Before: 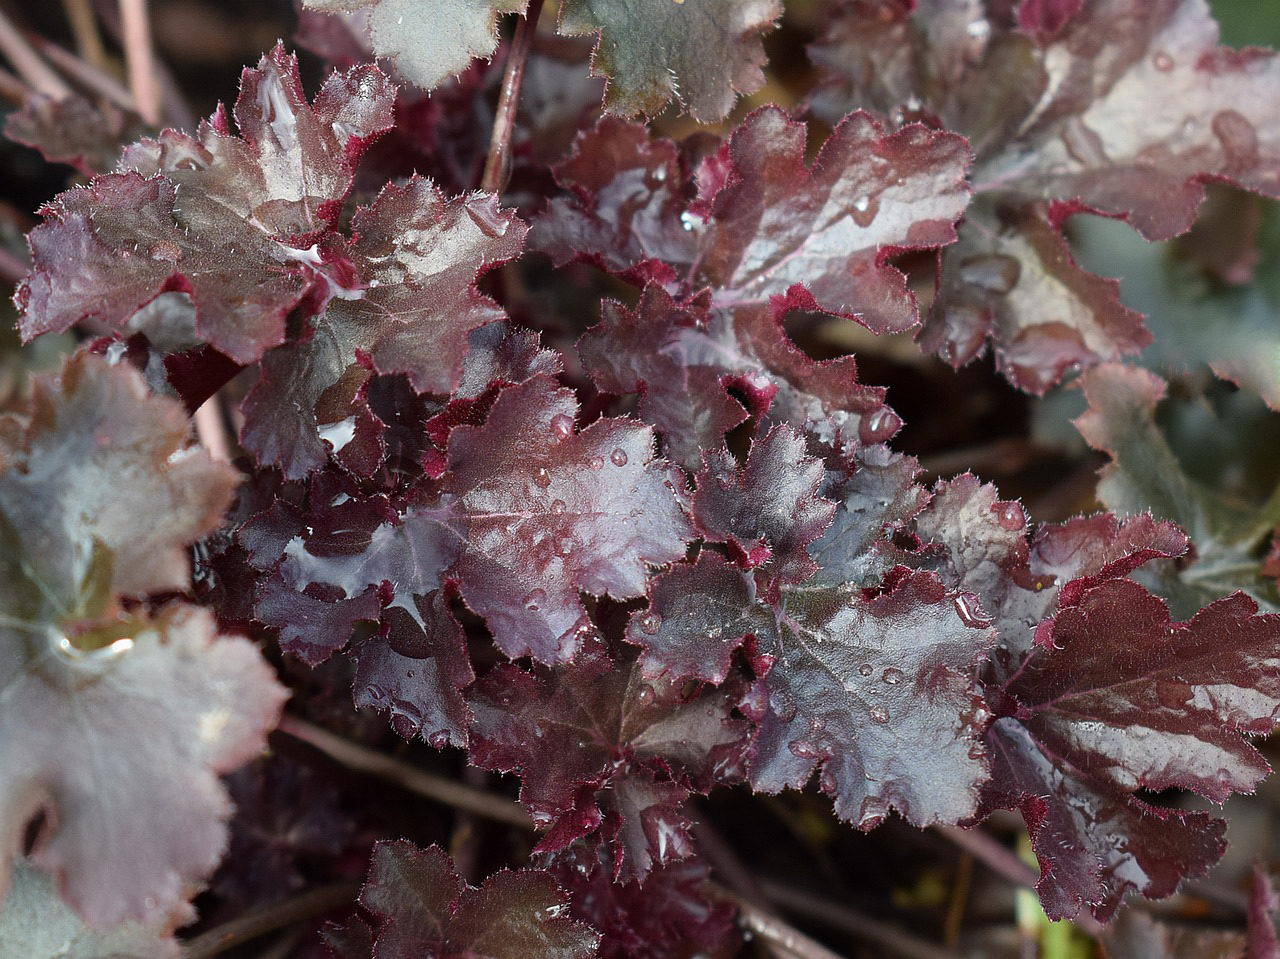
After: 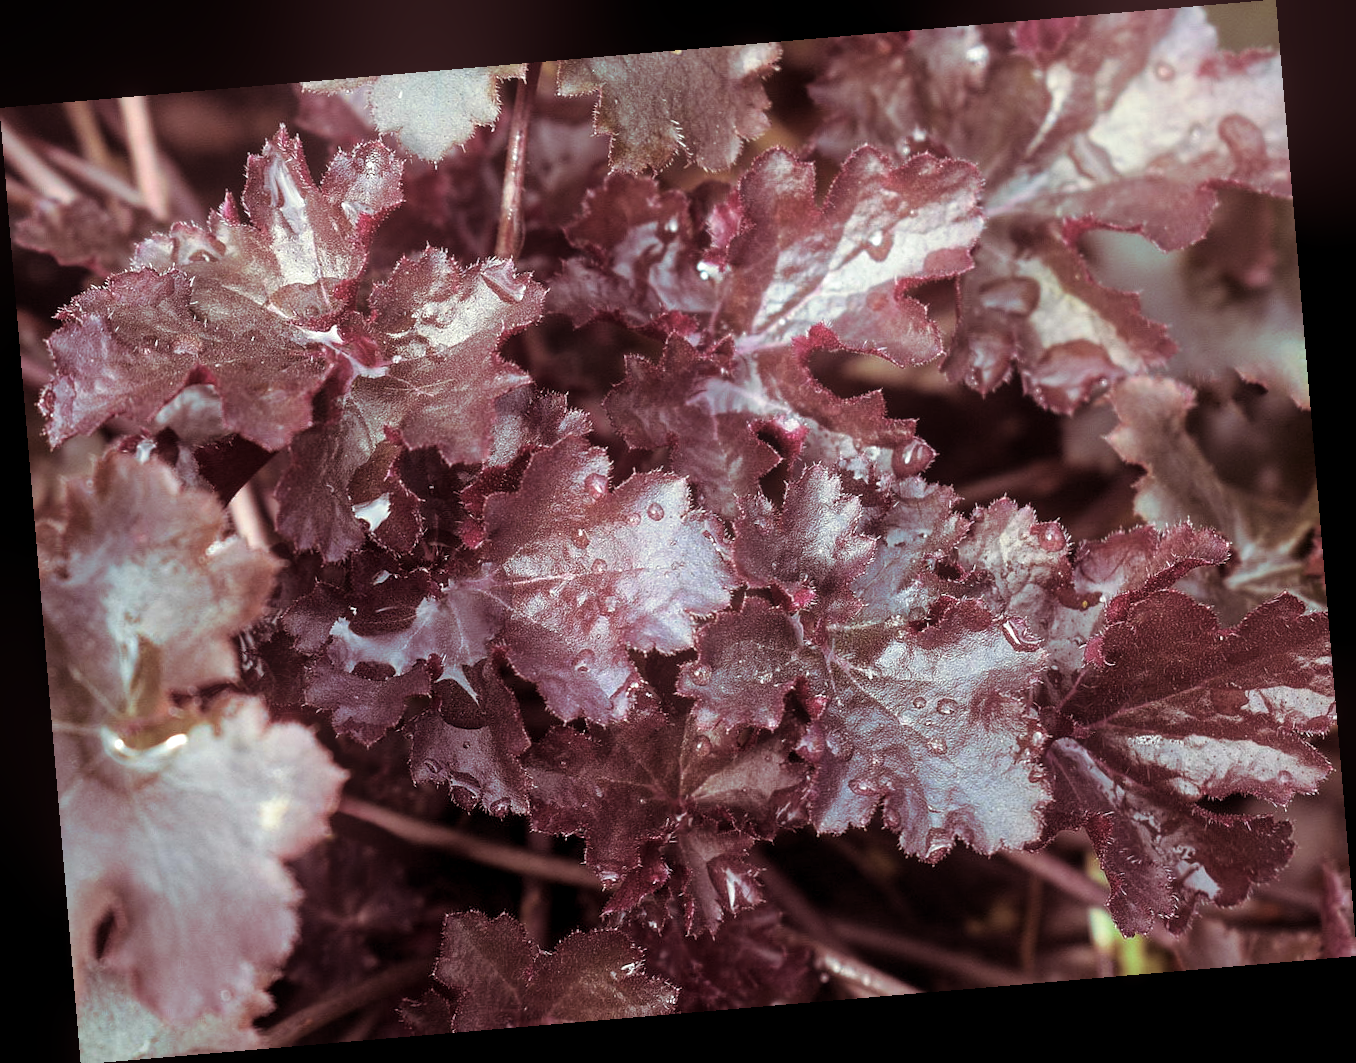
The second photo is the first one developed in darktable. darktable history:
rotate and perspective: rotation -4.86°, automatic cropping off
local contrast: highlights 83%, shadows 81%
split-toning: on, module defaults
bloom: on, module defaults
